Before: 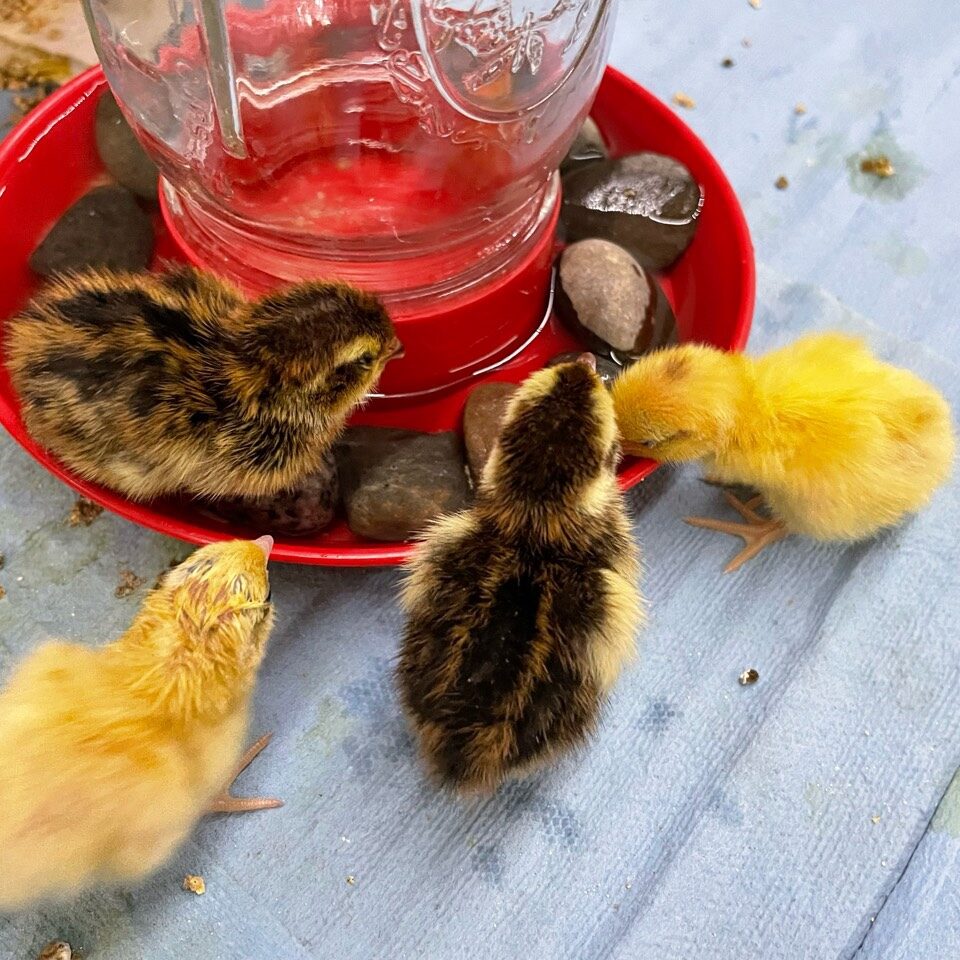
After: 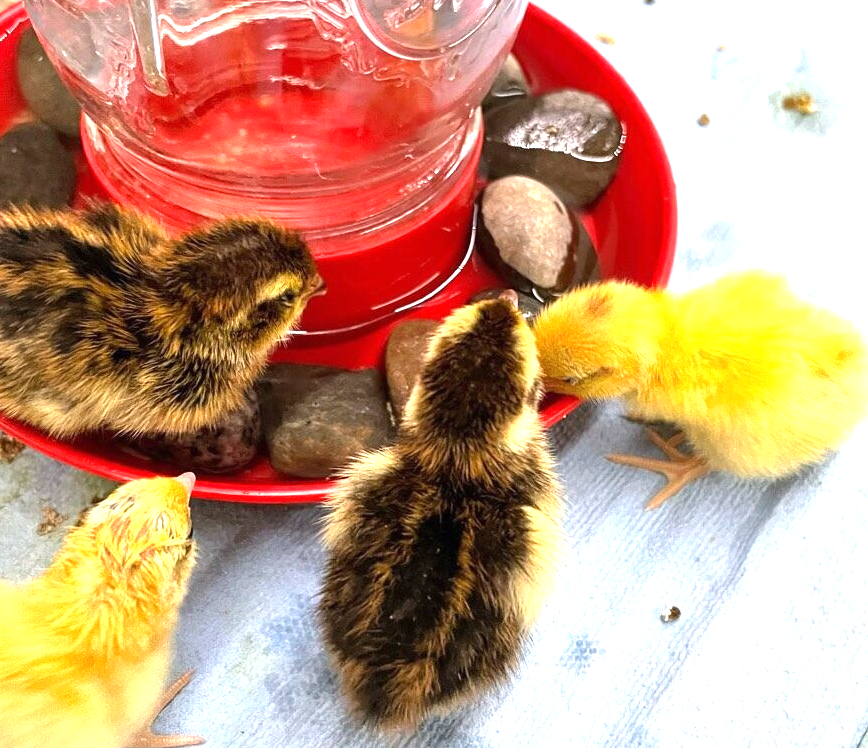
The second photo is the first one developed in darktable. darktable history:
exposure: black level correction 0, exposure 1 EV, compensate exposure bias true, compensate highlight preservation false
crop: left 8.155%, top 6.611%, bottom 15.385%
